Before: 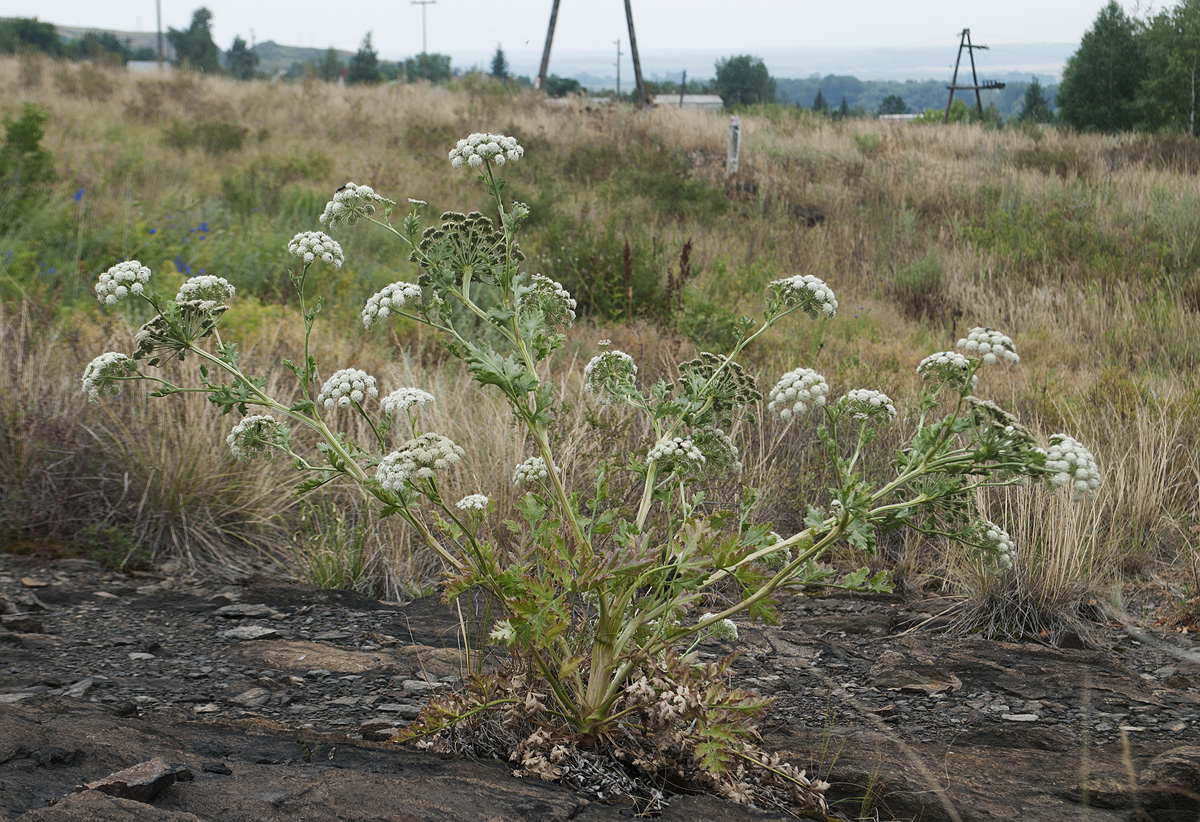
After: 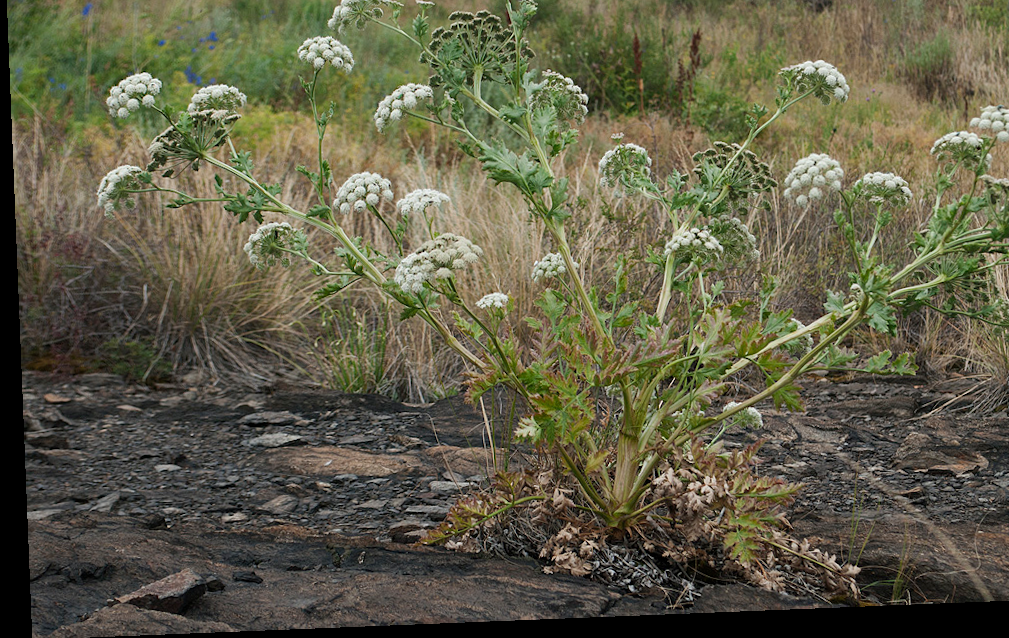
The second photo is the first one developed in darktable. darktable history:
rotate and perspective: rotation -2.29°, automatic cropping off
crop: top 26.531%, right 17.959%
